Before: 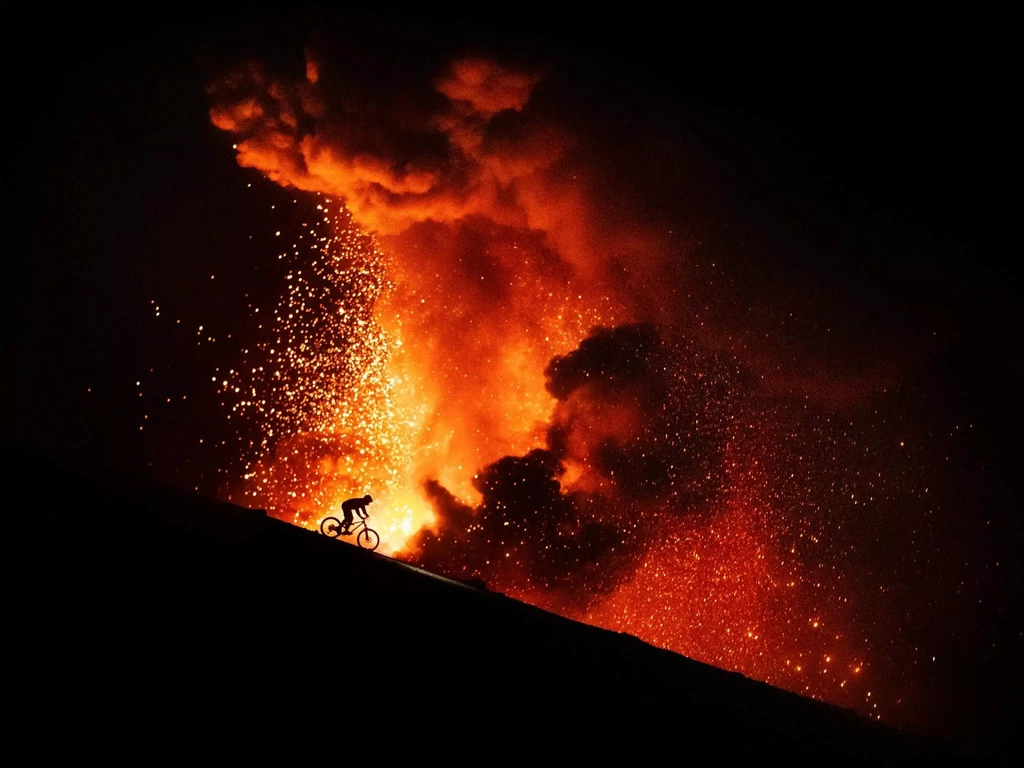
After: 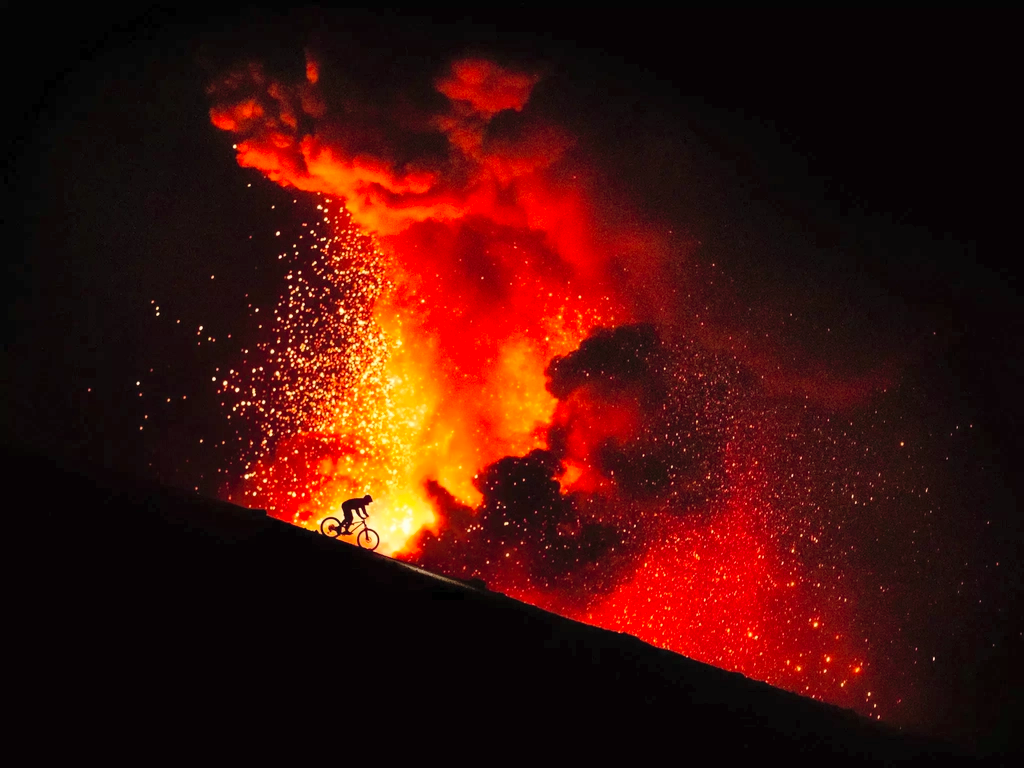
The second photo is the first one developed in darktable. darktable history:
contrast brightness saturation: contrast 0.068, brightness 0.172, saturation 0.4
